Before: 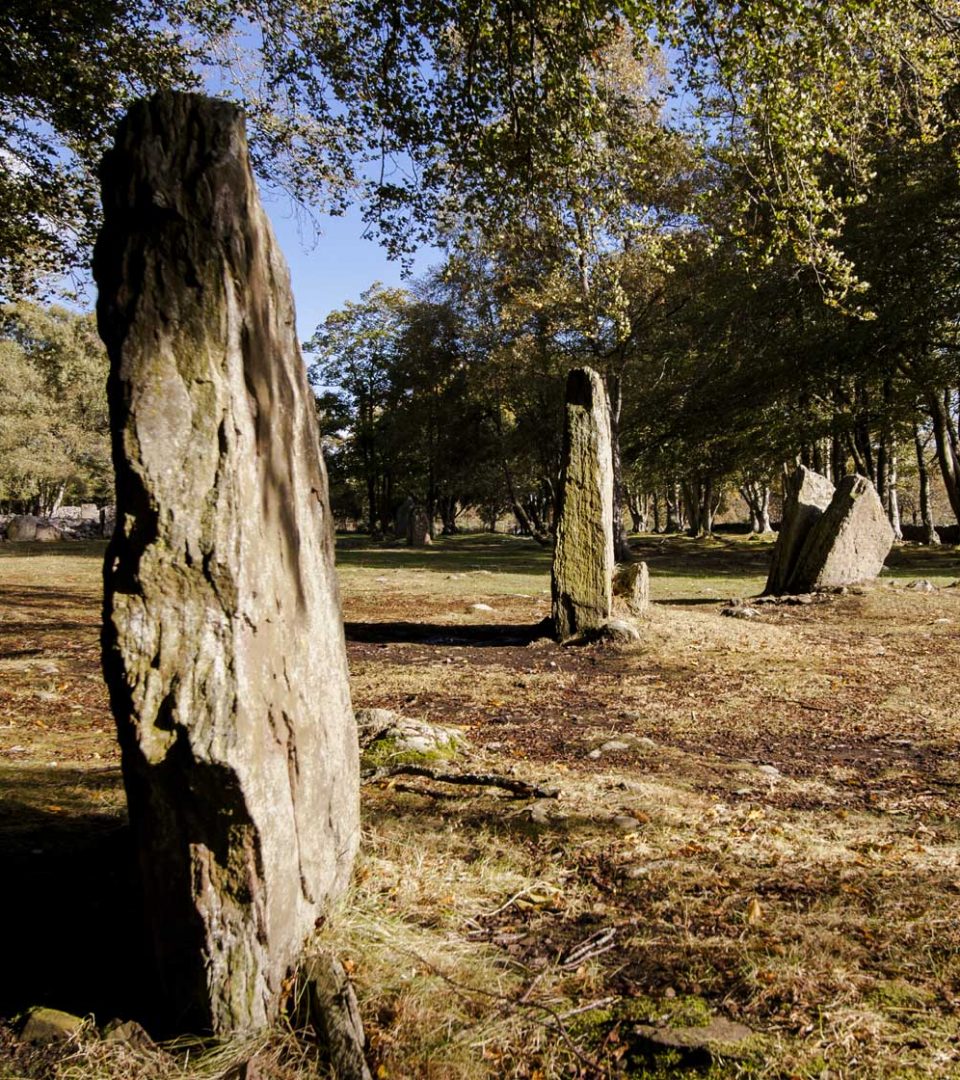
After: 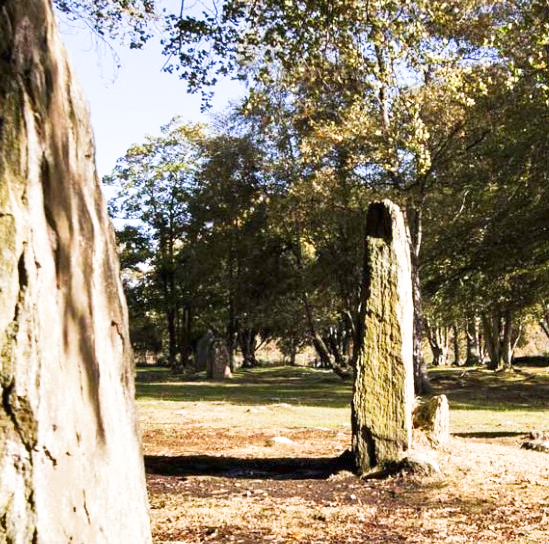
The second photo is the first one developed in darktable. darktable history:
sigmoid: contrast 1.22, skew 0.65
exposure: black level correction 0, exposure 1.388 EV, compensate exposure bias true, compensate highlight preservation false
shadows and highlights: shadows 12, white point adjustment 1.2, soften with gaussian
crop: left 20.932%, top 15.471%, right 21.848%, bottom 34.081%
